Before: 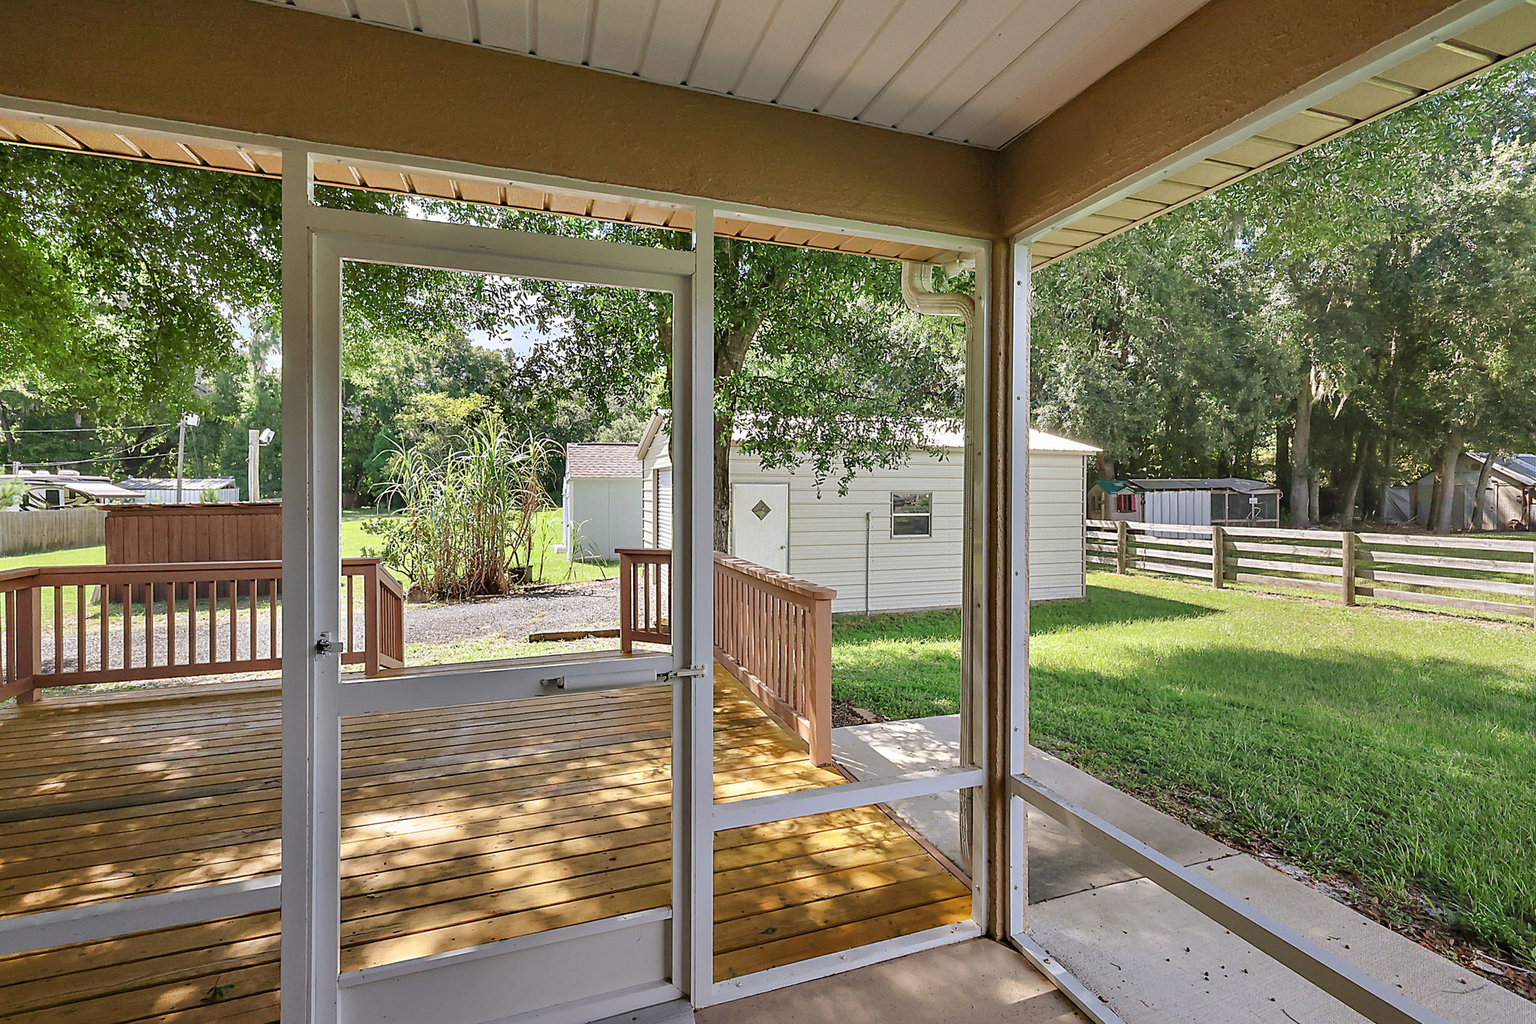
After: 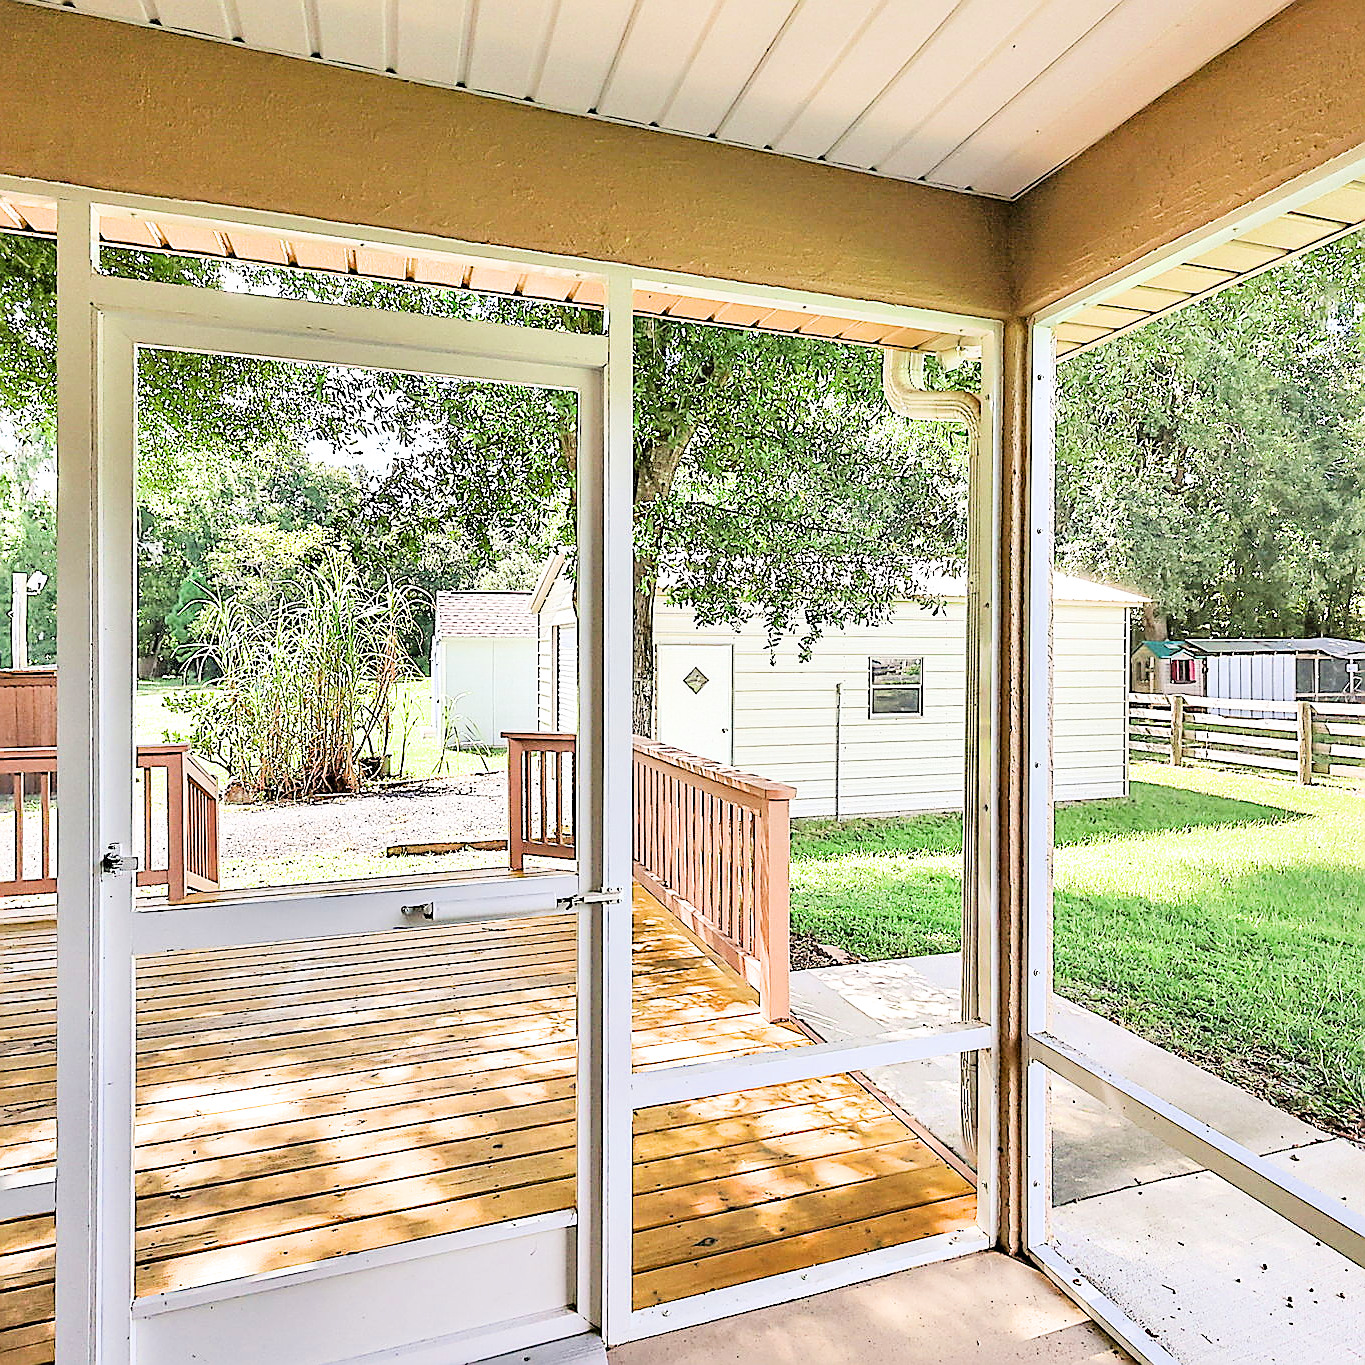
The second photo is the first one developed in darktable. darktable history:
exposure: black level correction 0.001, exposure 1.853 EV, compensate exposure bias true, compensate highlight preservation false
crop and rotate: left 15.614%, right 17.689%
filmic rgb: black relative exposure -5.14 EV, white relative exposure 3.97 EV, threshold 2.98 EV, hardness 2.88, contrast 1.189, enable highlight reconstruction true
sharpen: radius 1.362, amount 1.248, threshold 0.651
